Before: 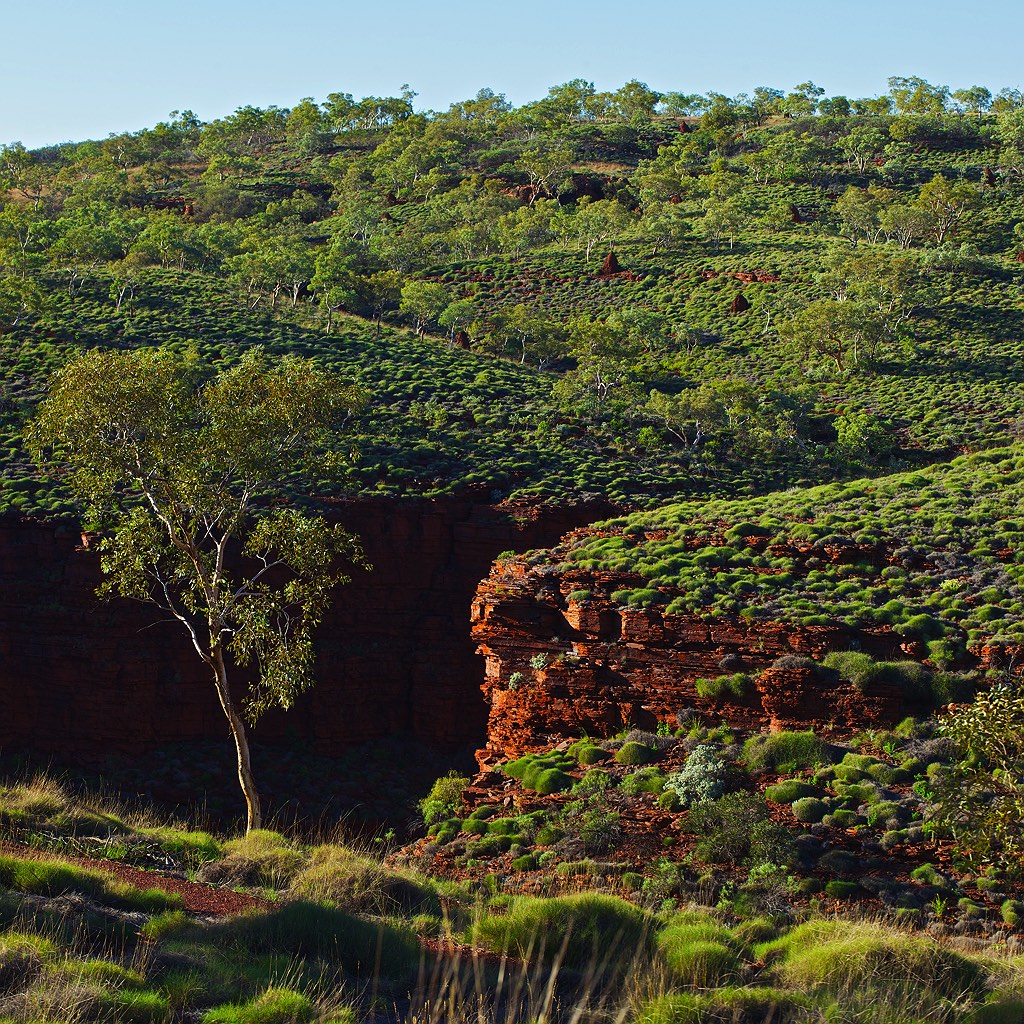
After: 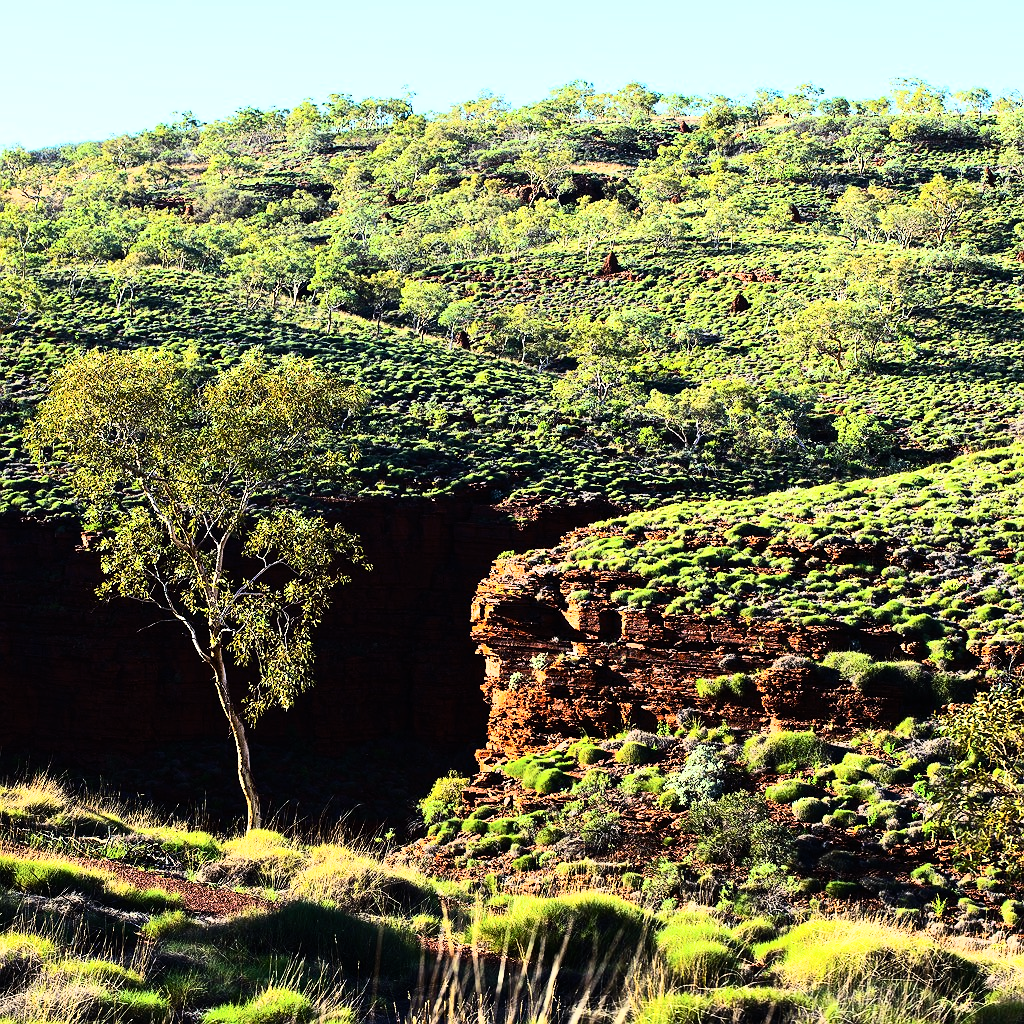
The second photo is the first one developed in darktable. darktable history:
rgb curve: curves: ch0 [(0, 0) (0.21, 0.15) (0.24, 0.21) (0.5, 0.75) (0.75, 0.96) (0.89, 0.99) (1, 1)]; ch1 [(0, 0.02) (0.21, 0.13) (0.25, 0.2) (0.5, 0.67) (0.75, 0.9) (0.89, 0.97) (1, 1)]; ch2 [(0, 0.02) (0.21, 0.13) (0.25, 0.2) (0.5, 0.67) (0.75, 0.9) (0.89, 0.97) (1, 1)], compensate middle gray true
contrast brightness saturation: contrast 0.24, brightness 0.09
